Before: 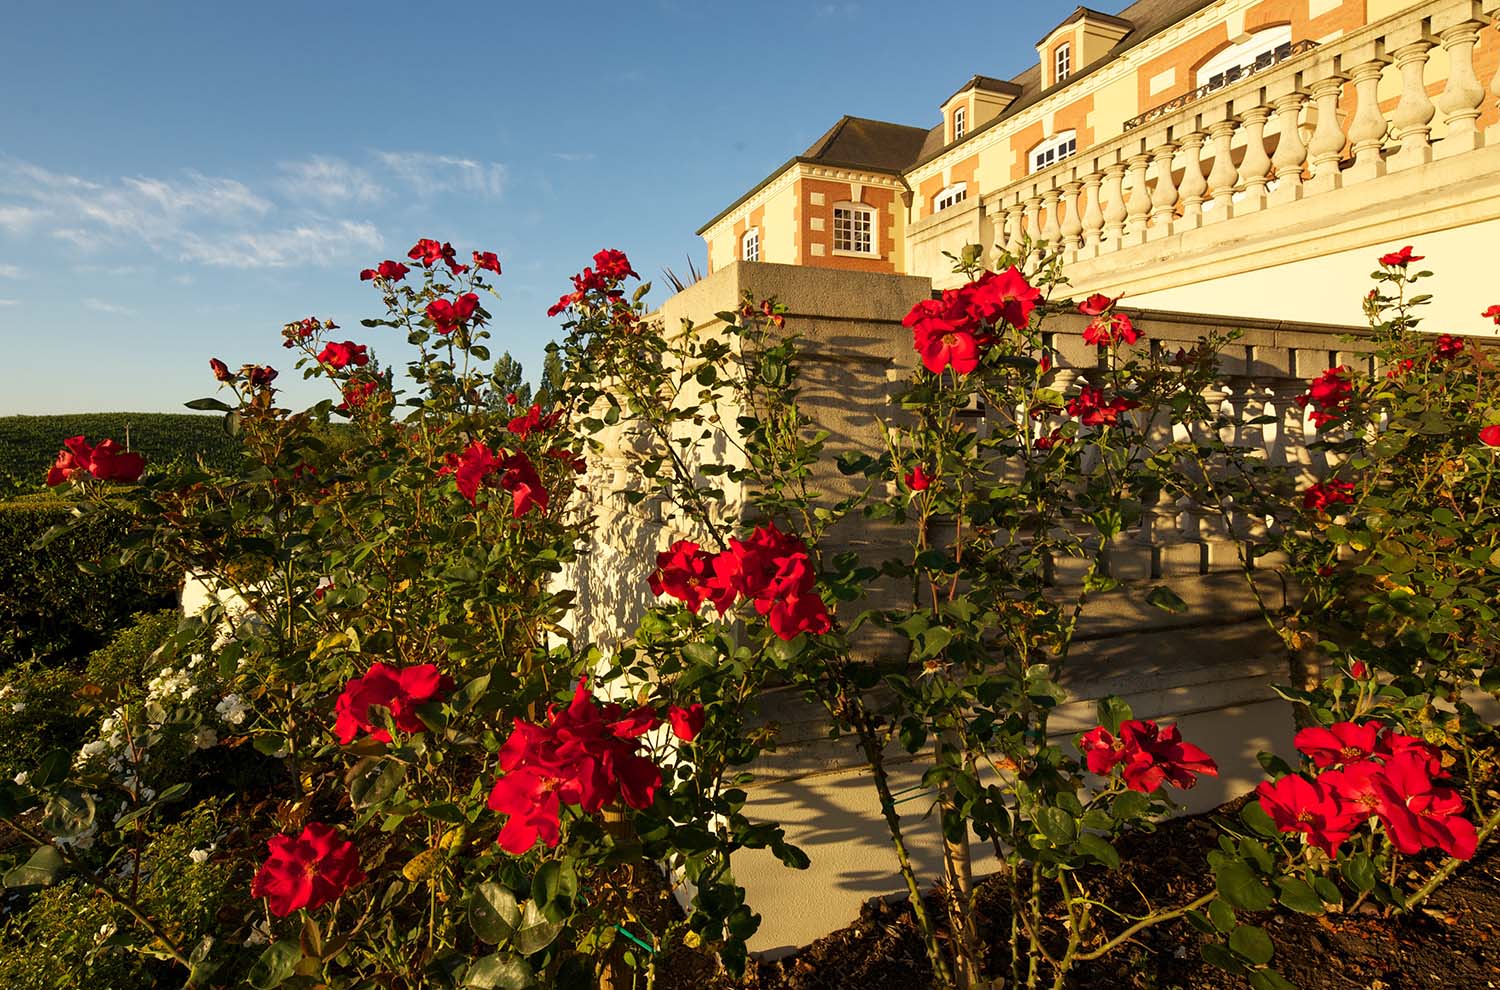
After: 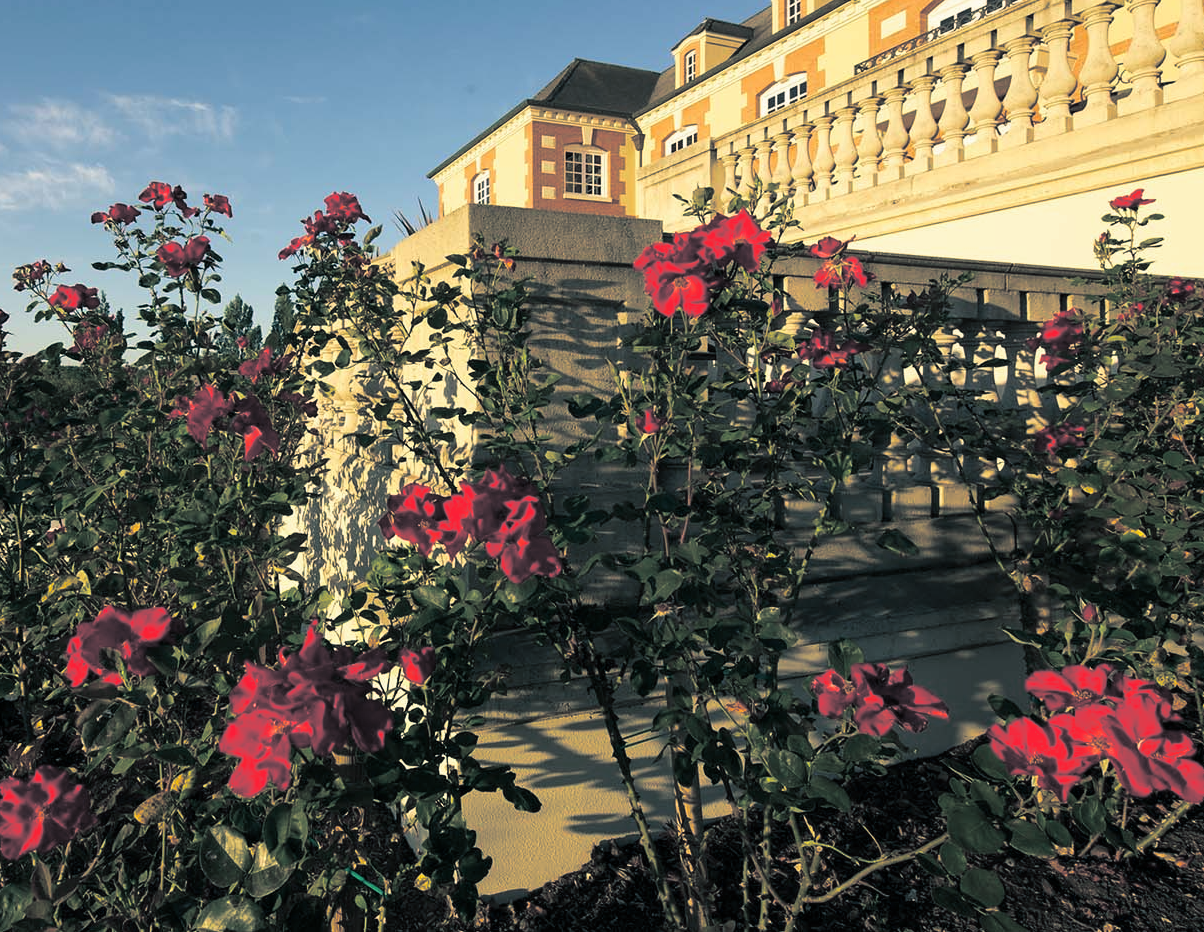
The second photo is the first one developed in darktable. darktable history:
crop and rotate: left 17.959%, top 5.771%, right 1.742%
split-toning: shadows › hue 205.2°, shadows › saturation 0.43, highlights › hue 54°, highlights › saturation 0.54
